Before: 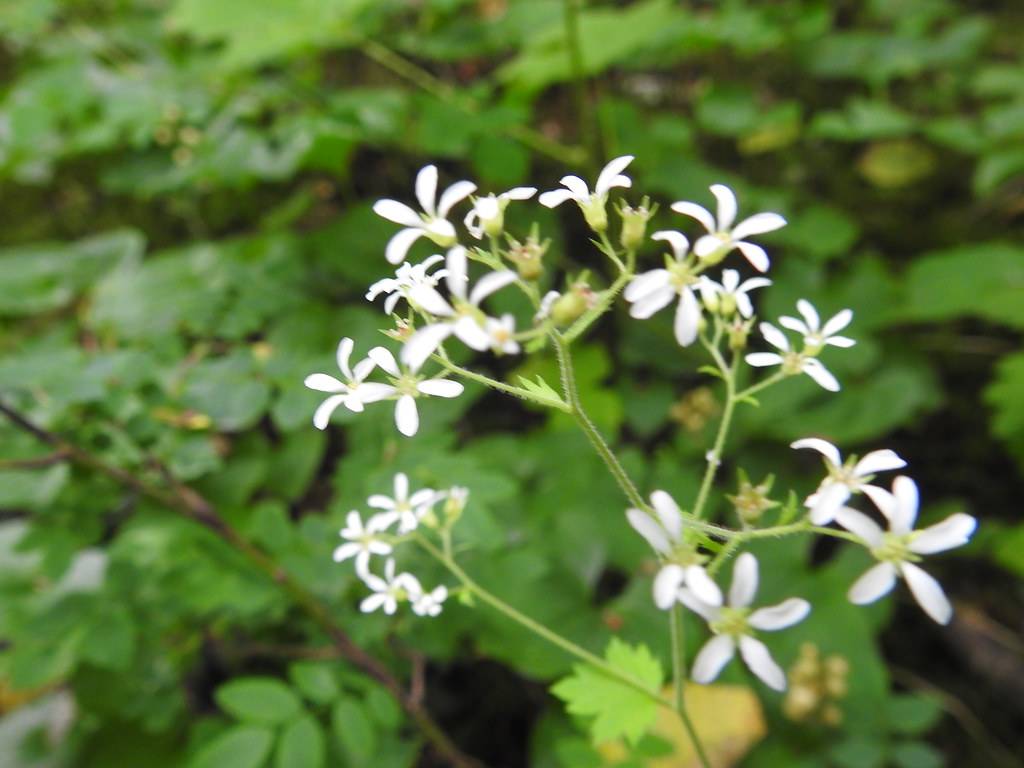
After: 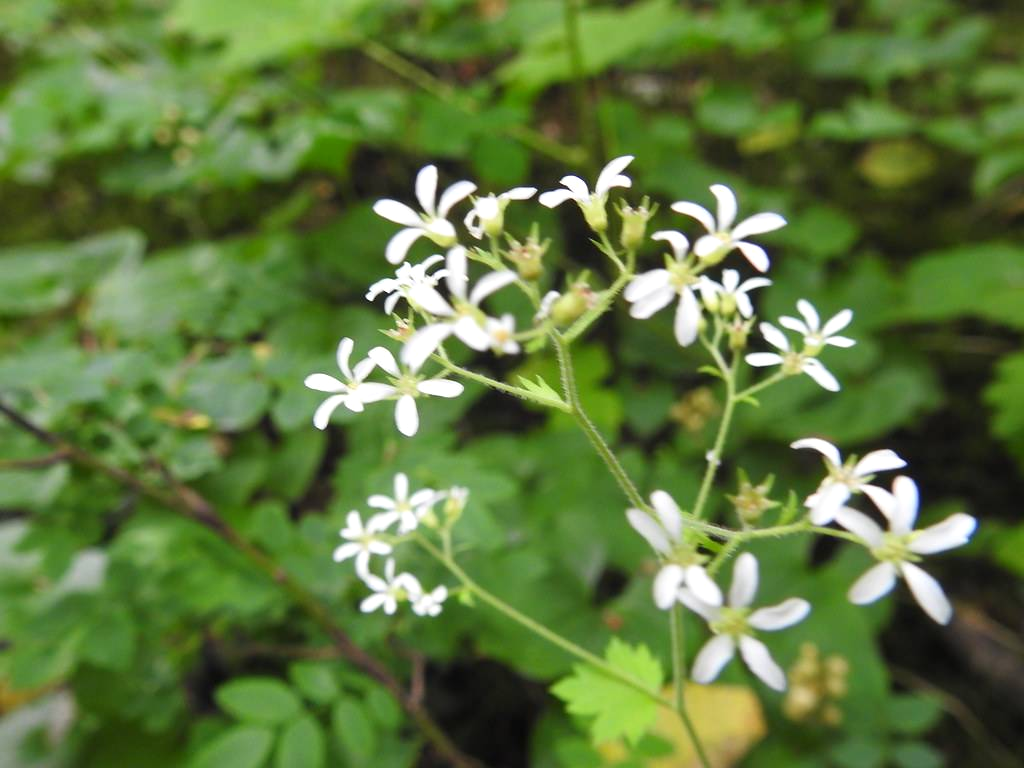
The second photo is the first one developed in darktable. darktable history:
exposure: exposure 0.079 EV, compensate highlight preservation false
color correction: highlights b* -0.006
